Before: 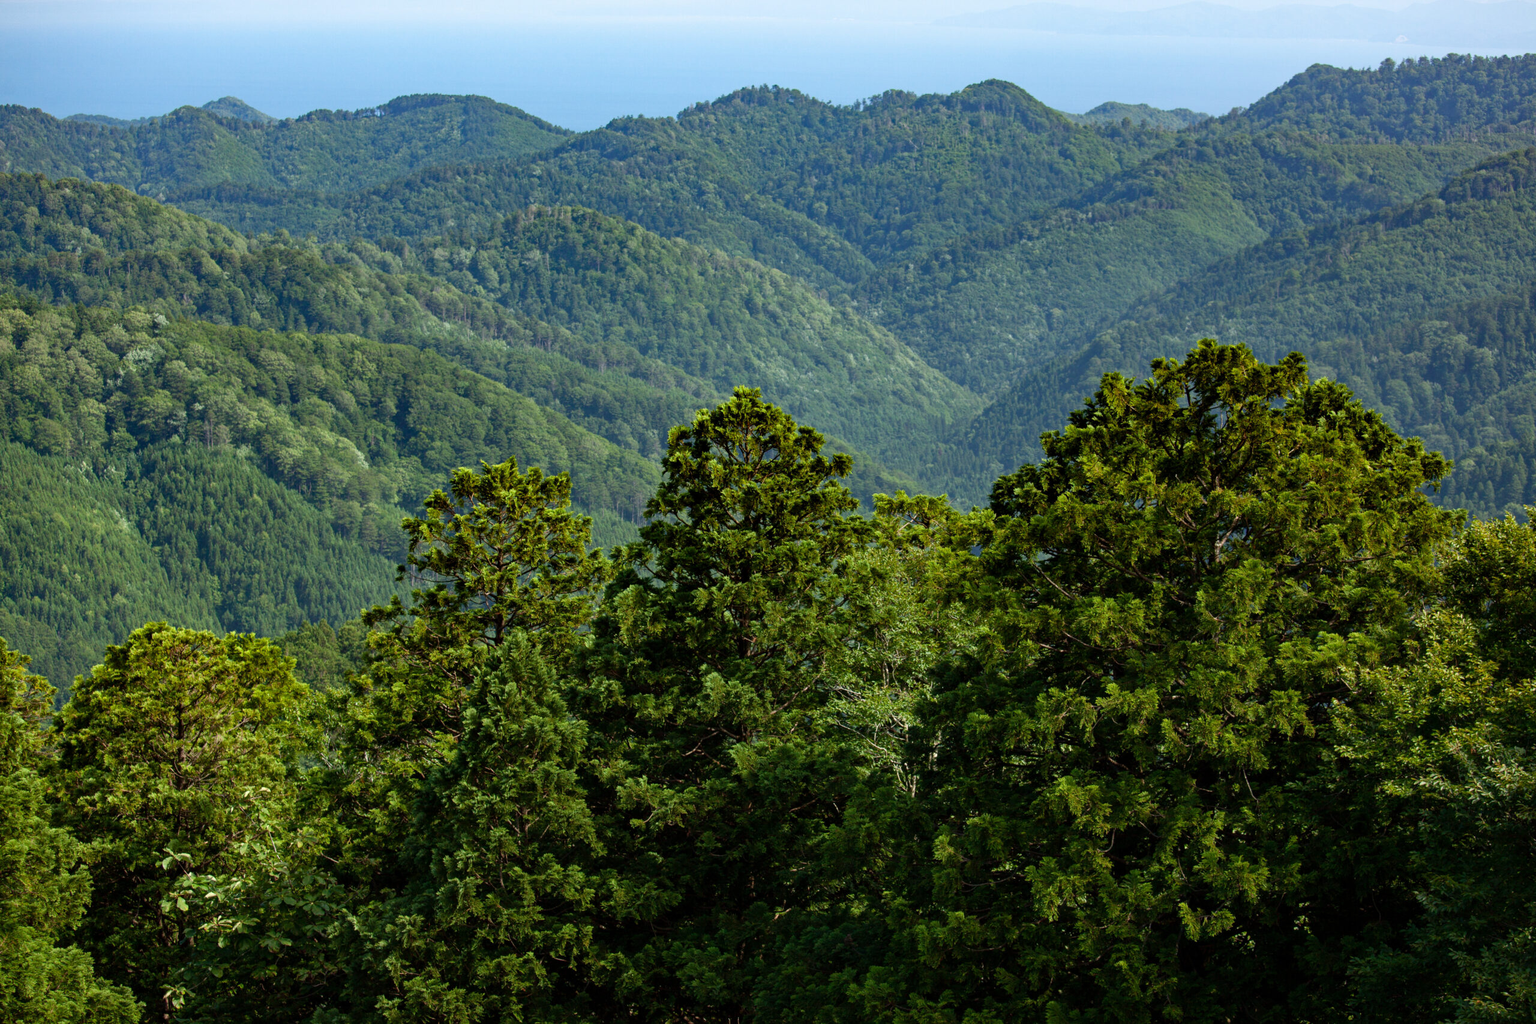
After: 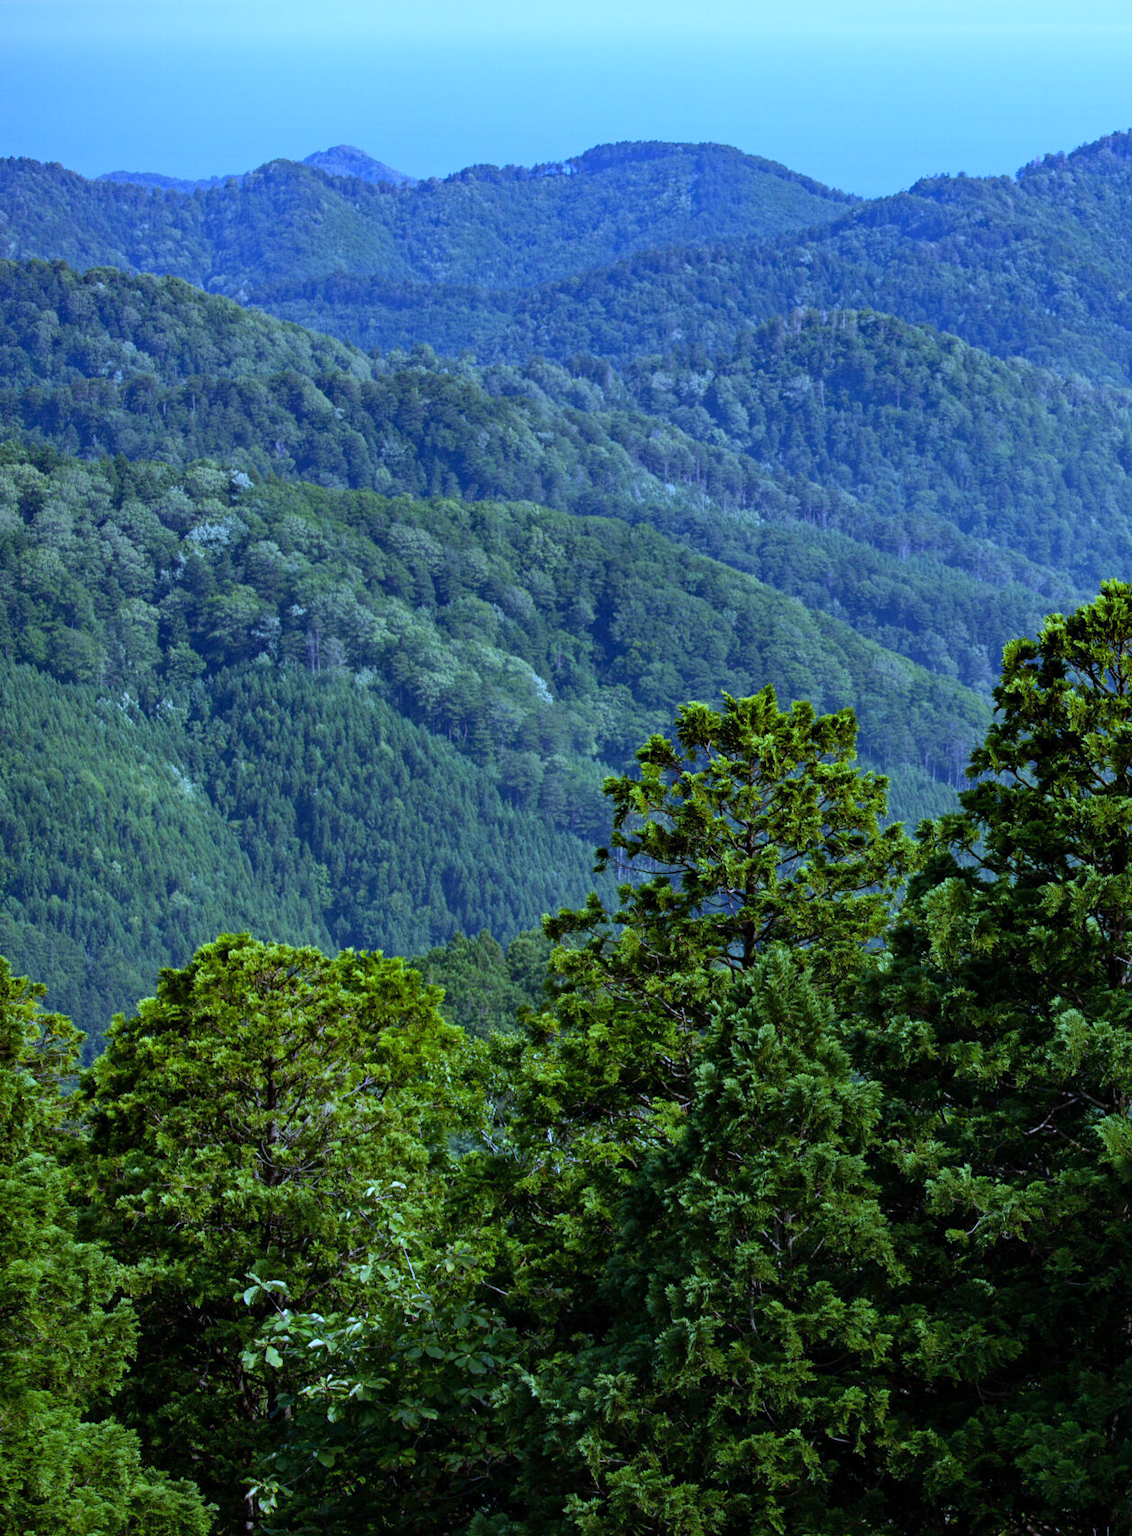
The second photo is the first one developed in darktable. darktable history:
crop and rotate: left 0%, top 0%, right 50.845%
white balance: red 0.766, blue 1.537
